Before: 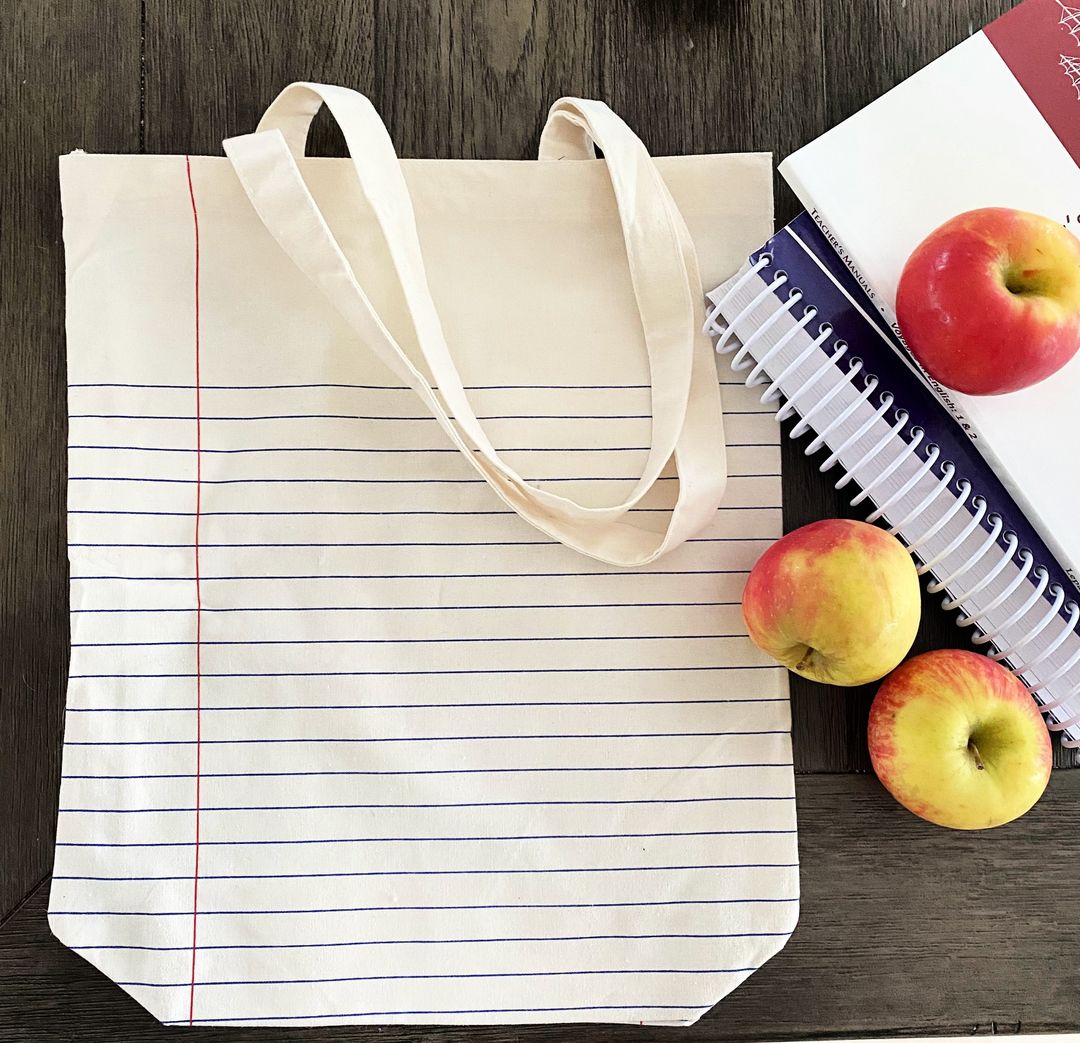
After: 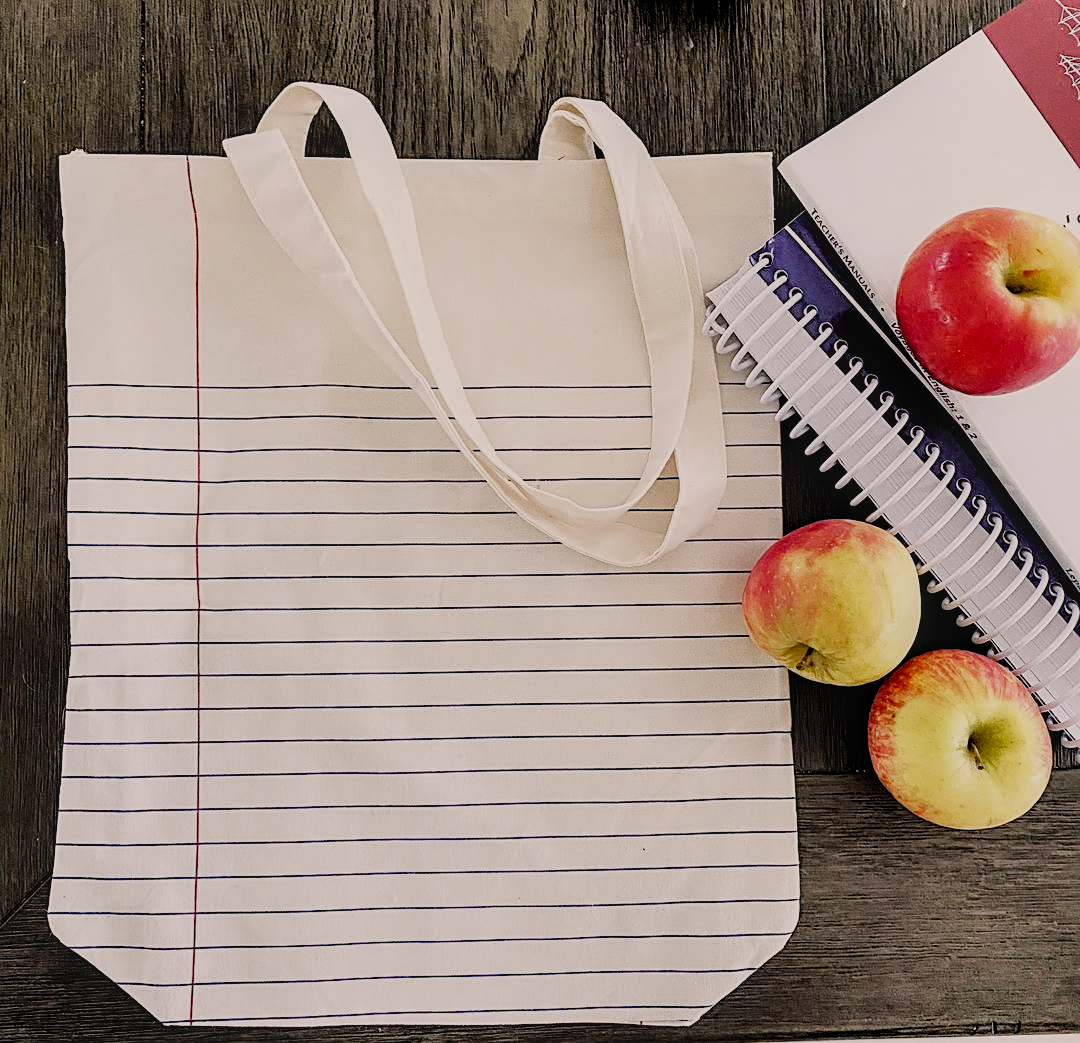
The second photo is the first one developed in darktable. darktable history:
color correction: highlights a* 5.76, highlights b* 4.69
local contrast: on, module defaults
sharpen: on, module defaults
filmic rgb: black relative exposure -7.1 EV, white relative exposure 5.34 EV, threshold 2.95 EV, hardness 3.02, add noise in highlights 0.001, preserve chrominance no, color science v3 (2019), use custom middle-gray values true, contrast in highlights soft, enable highlight reconstruction true
